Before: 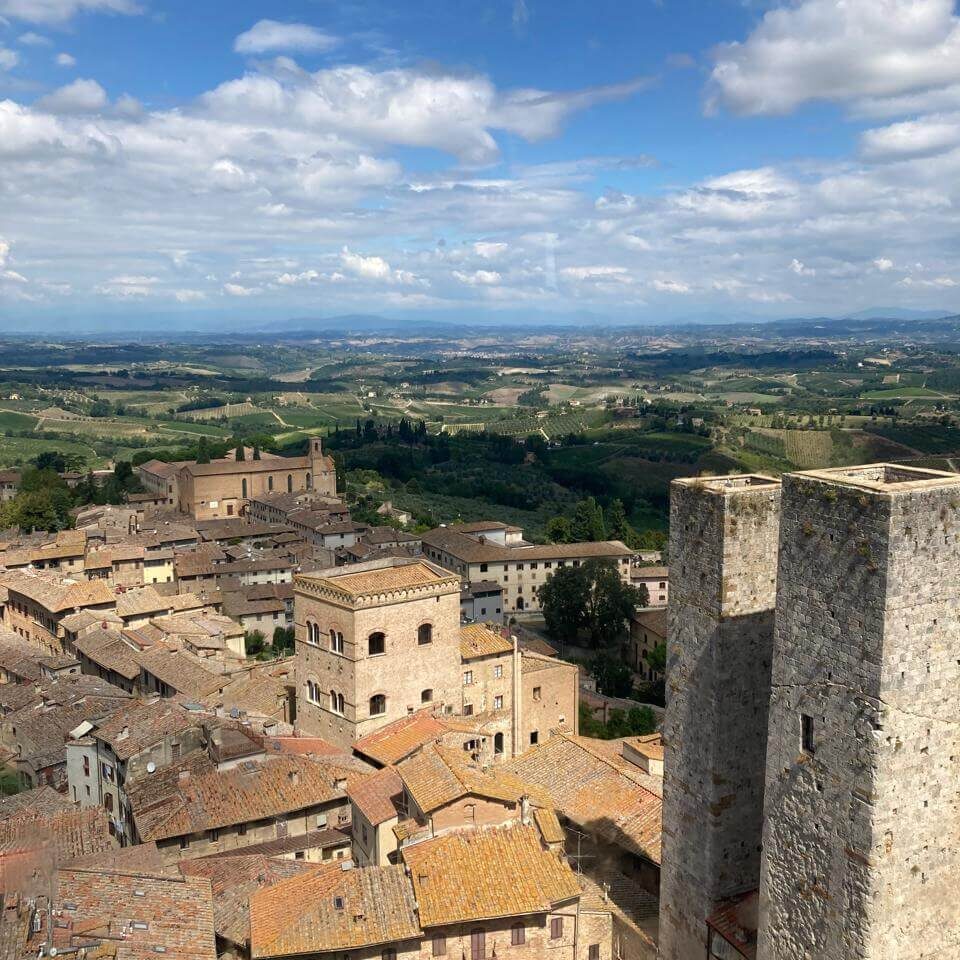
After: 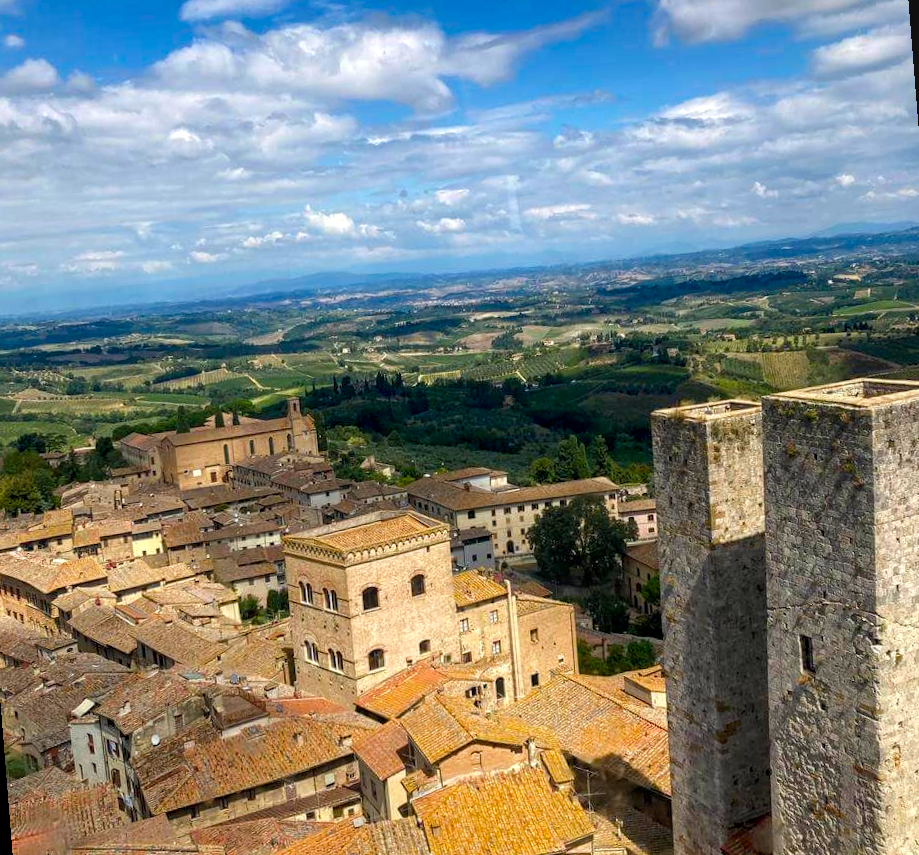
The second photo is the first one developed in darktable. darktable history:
rotate and perspective: rotation -4.57°, crop left 0.054, crop right 0.944, crop top 0.087, crop bottom 0.914
velvia: strength 32%, mid-tones bias 0.2
local contrast: on, module defaults
